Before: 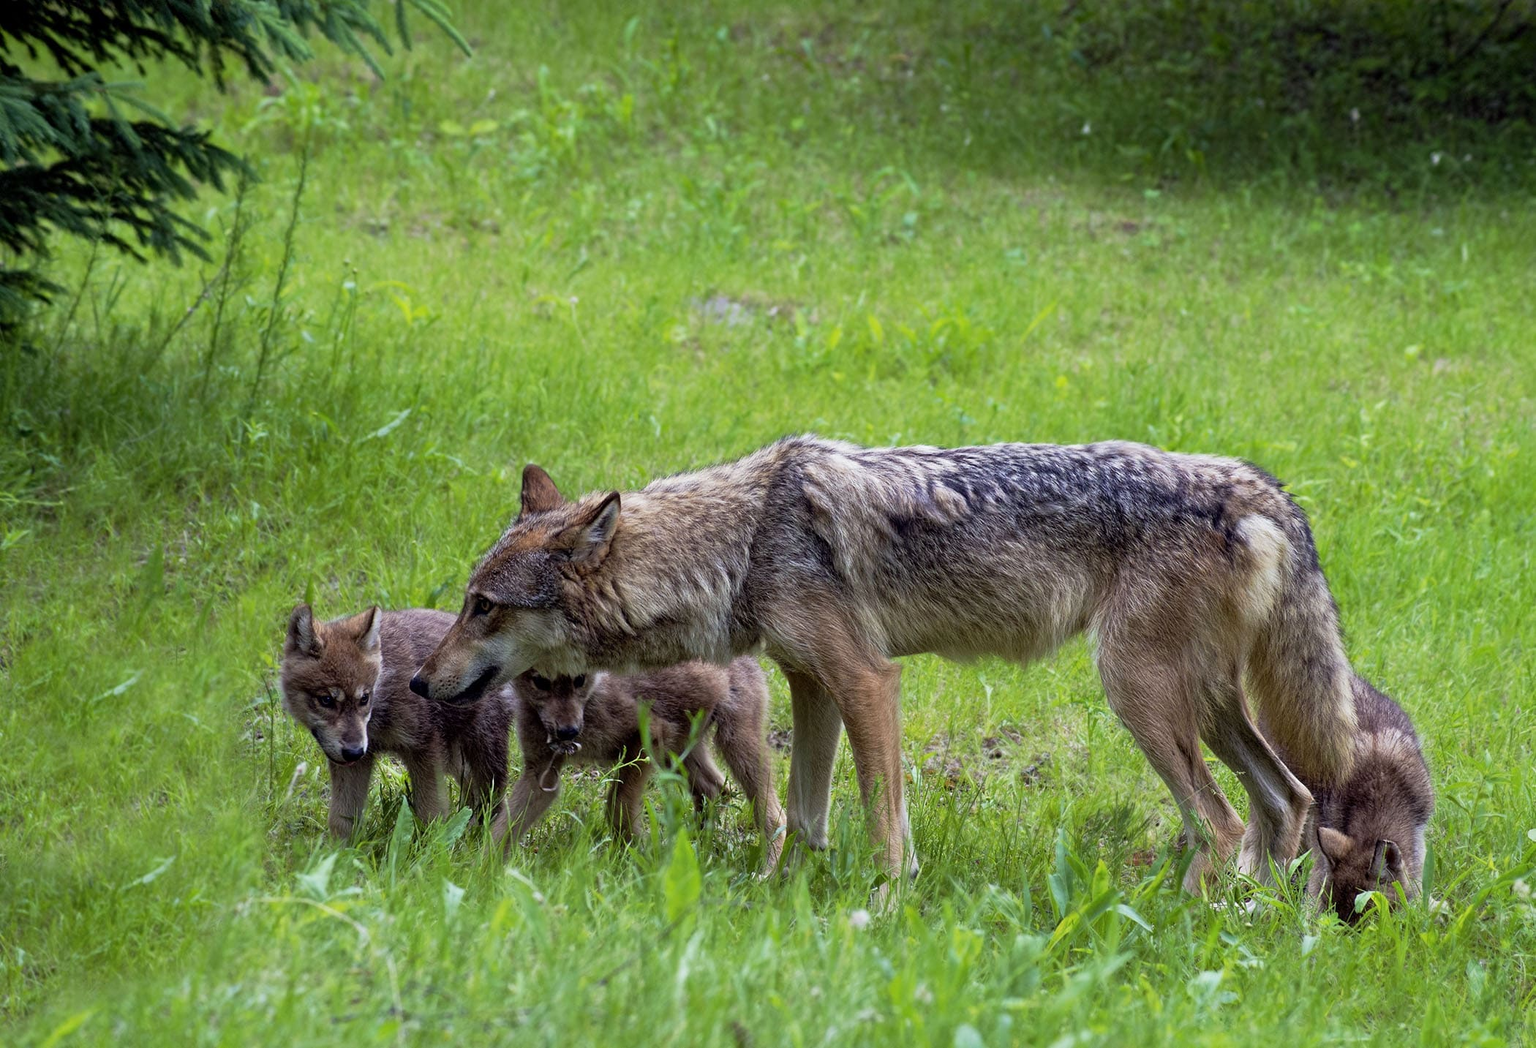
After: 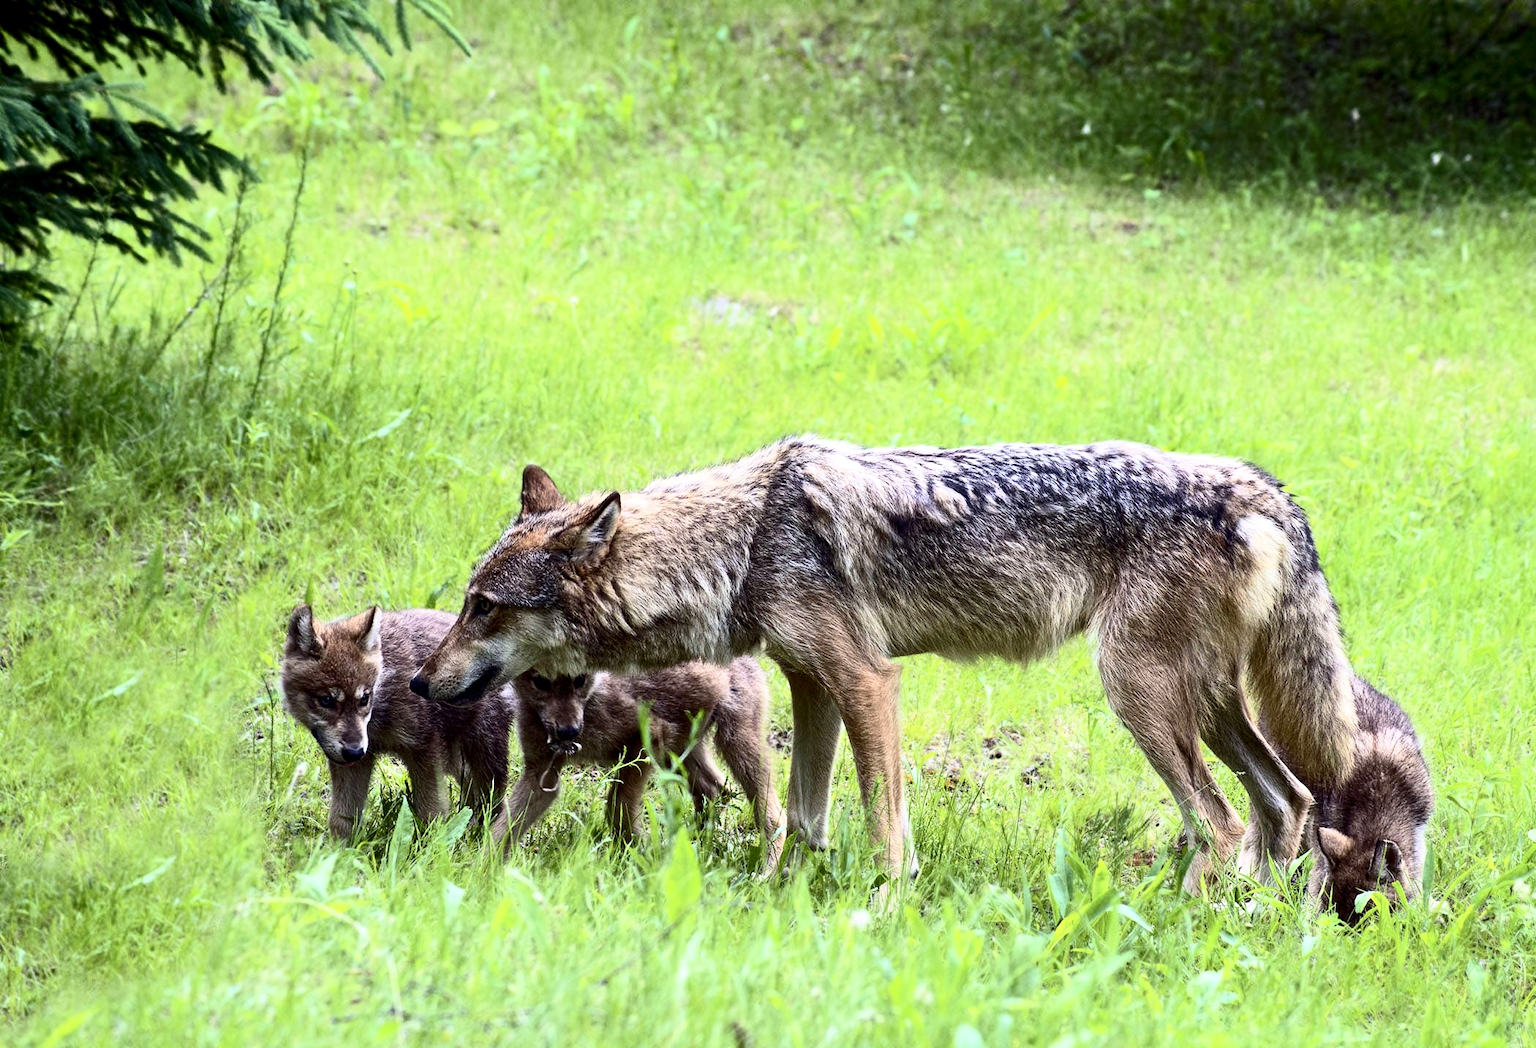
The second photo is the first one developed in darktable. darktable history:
exposure: black level correction 0.001, exposure 0.5 EV, compensate exposure bias true, compensate highlight preservation false
contrast brightness saturation: contrast 0.39, brightness 0.1
